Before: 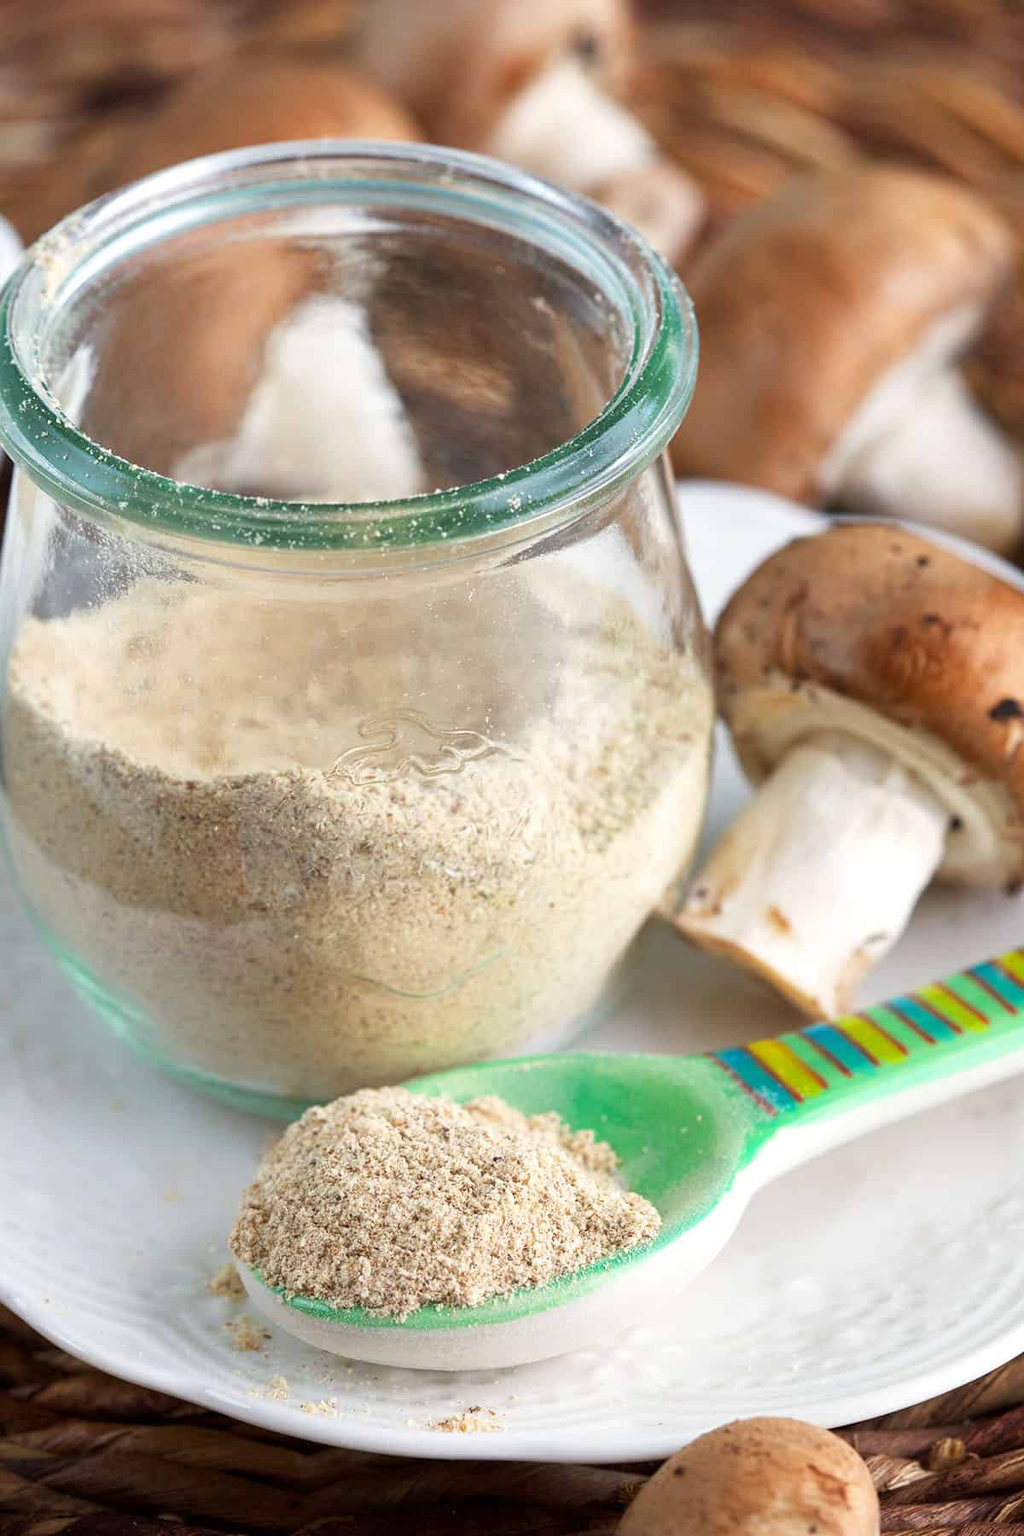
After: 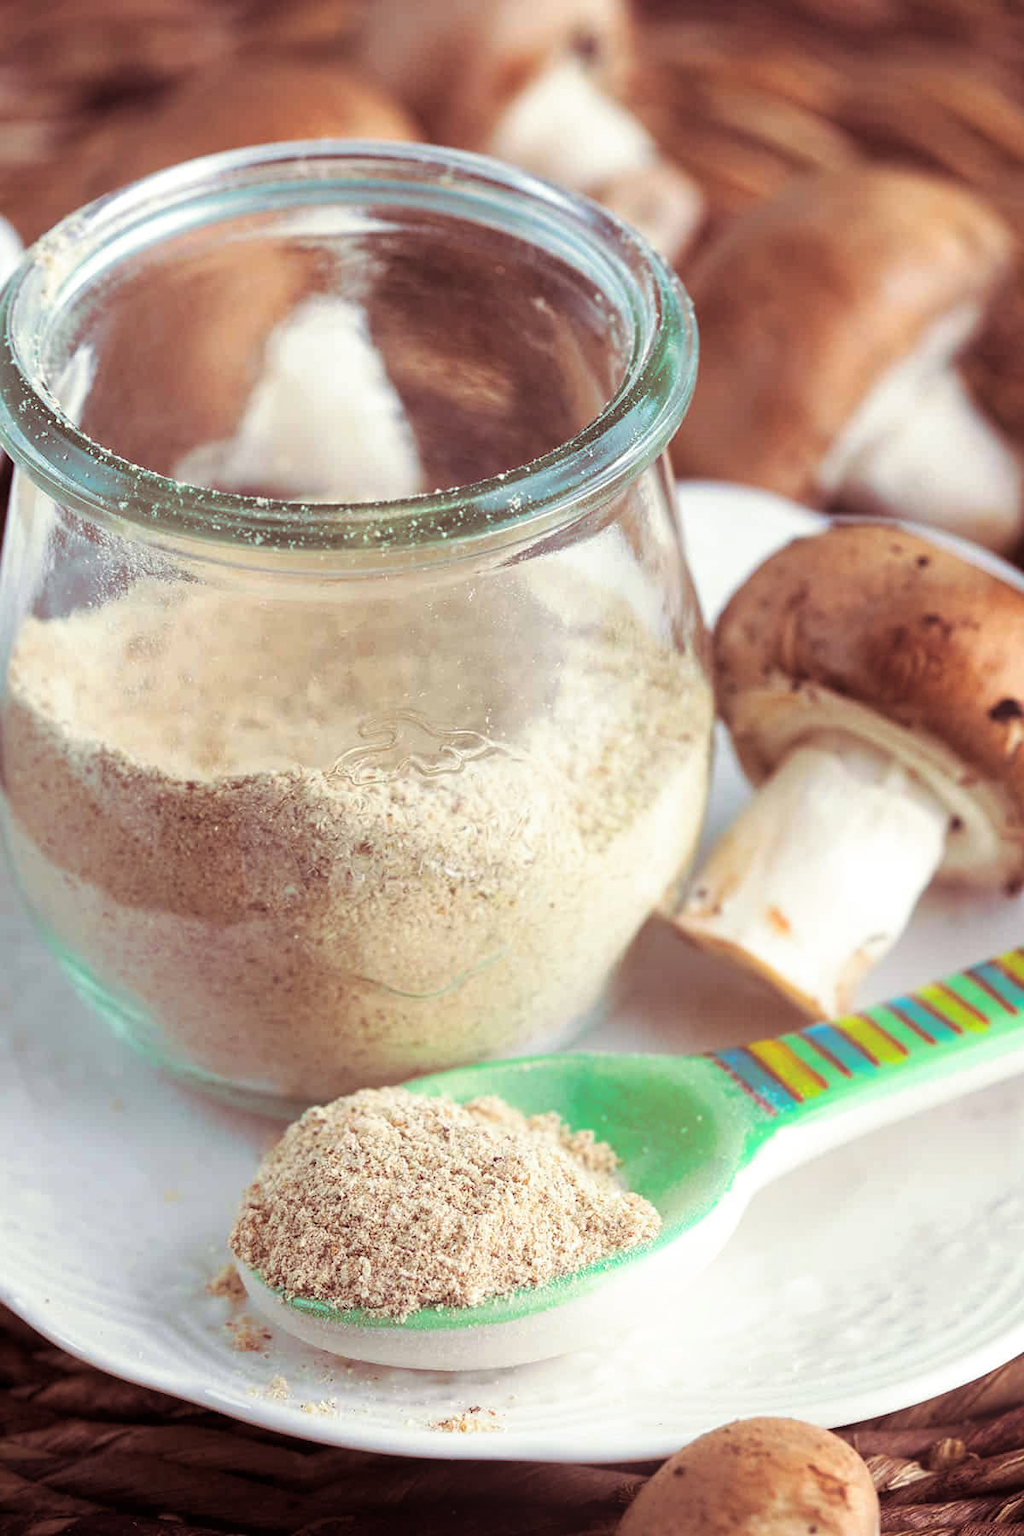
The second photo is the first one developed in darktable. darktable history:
split-toning: shadows › hue 360°
bloom: size 13.65%, threshold 98.39%, strength 4.82%
